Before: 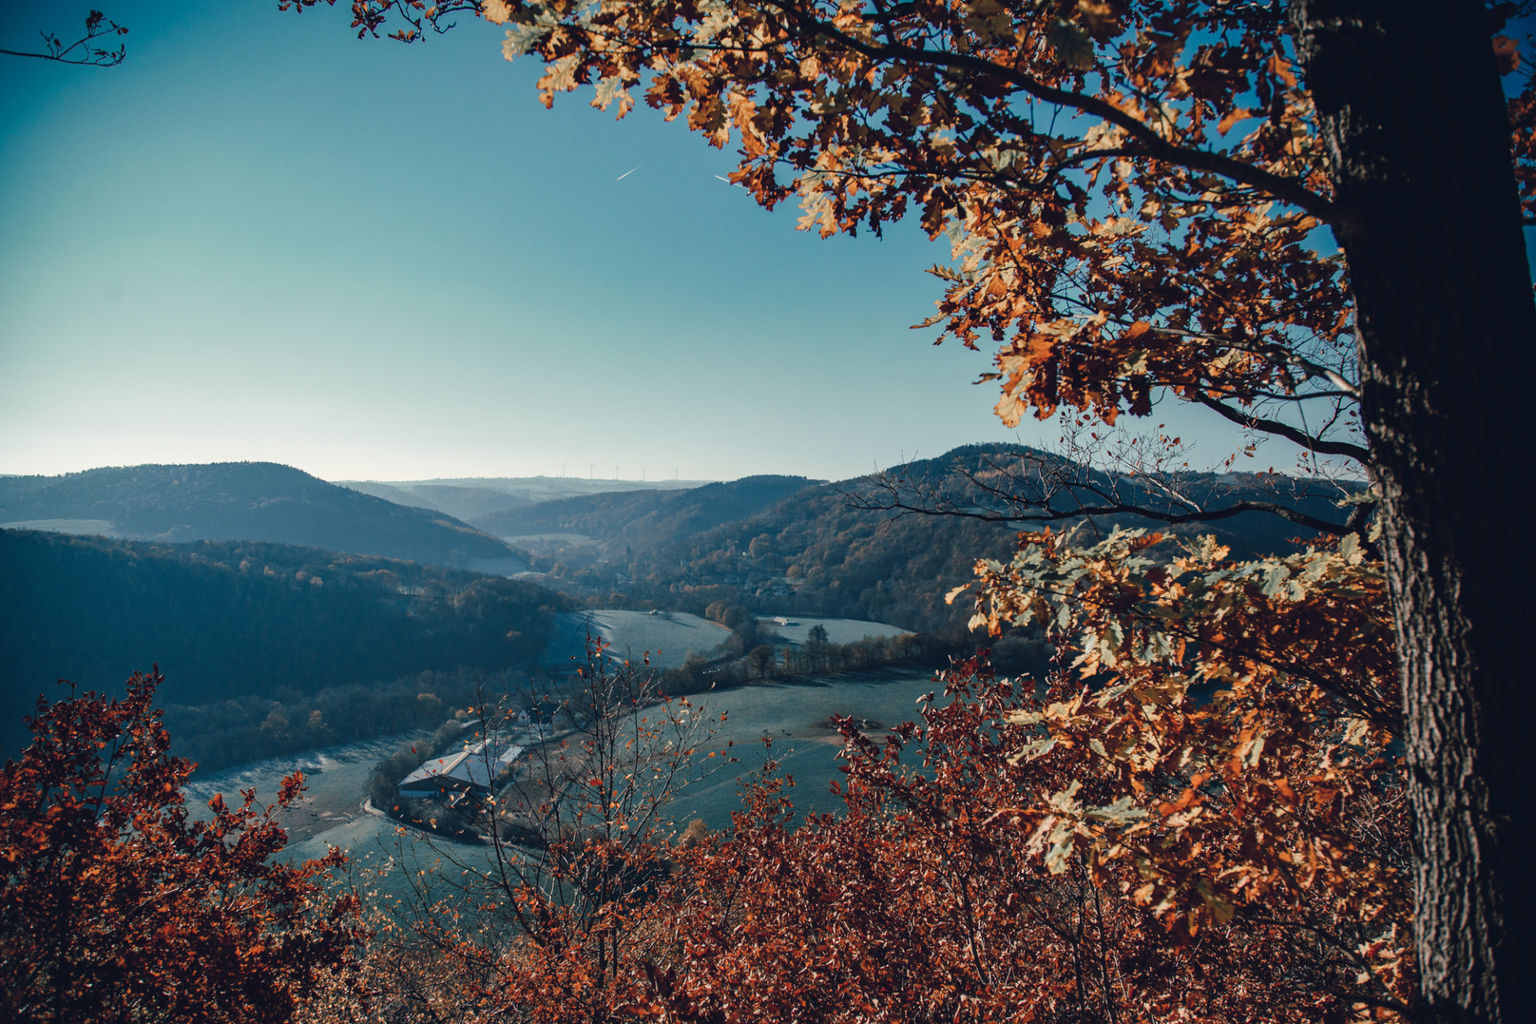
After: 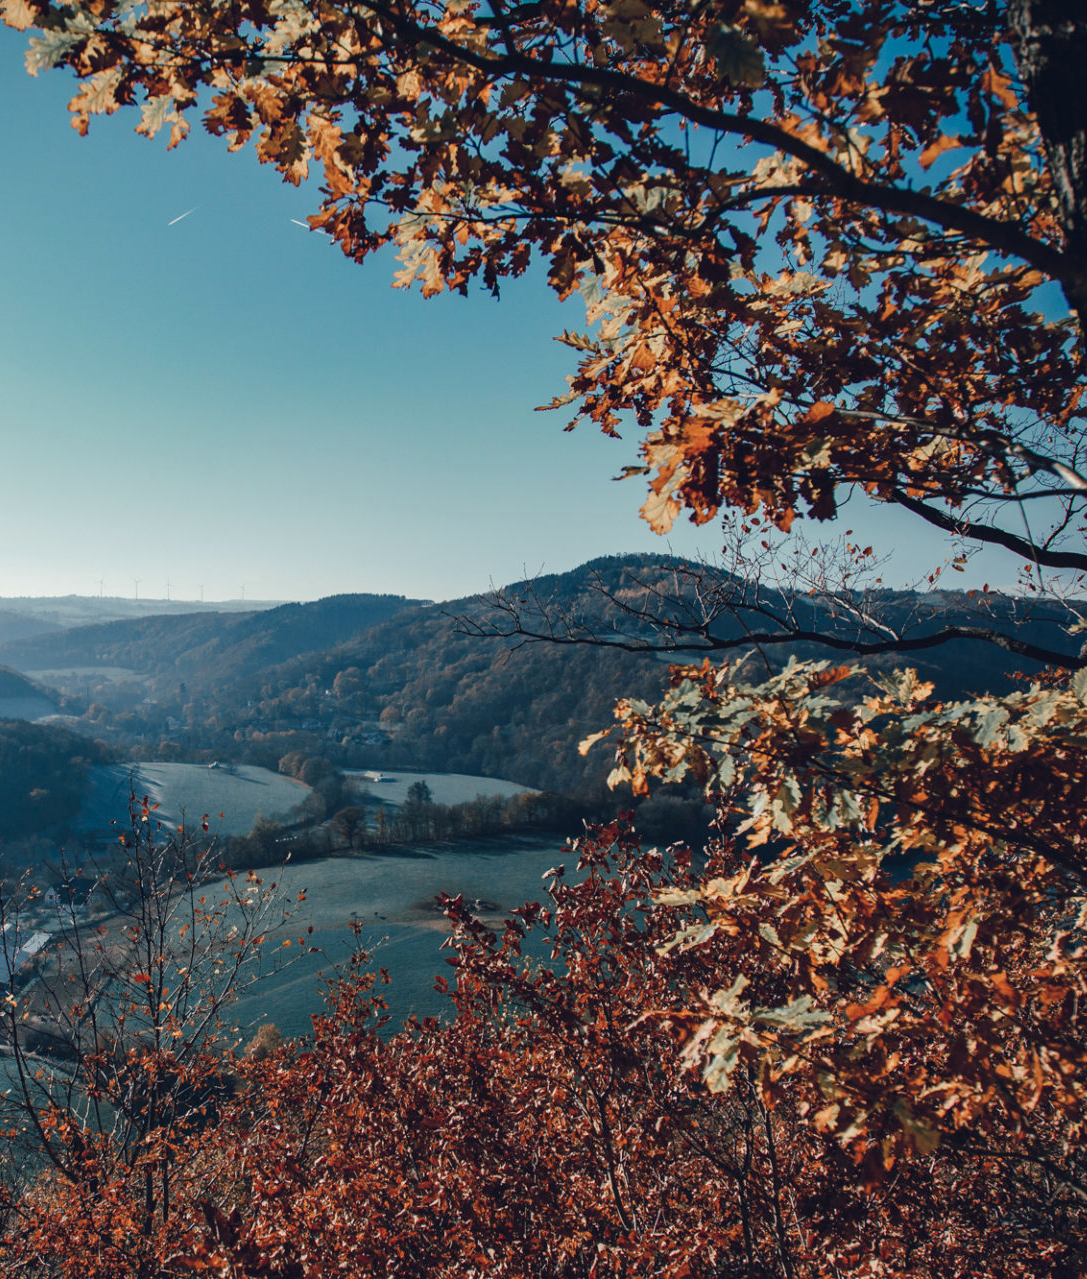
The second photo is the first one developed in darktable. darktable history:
white balance: red 0.988, blue 1.017
crop: left 31.458%, top 0%, right 11.876%
